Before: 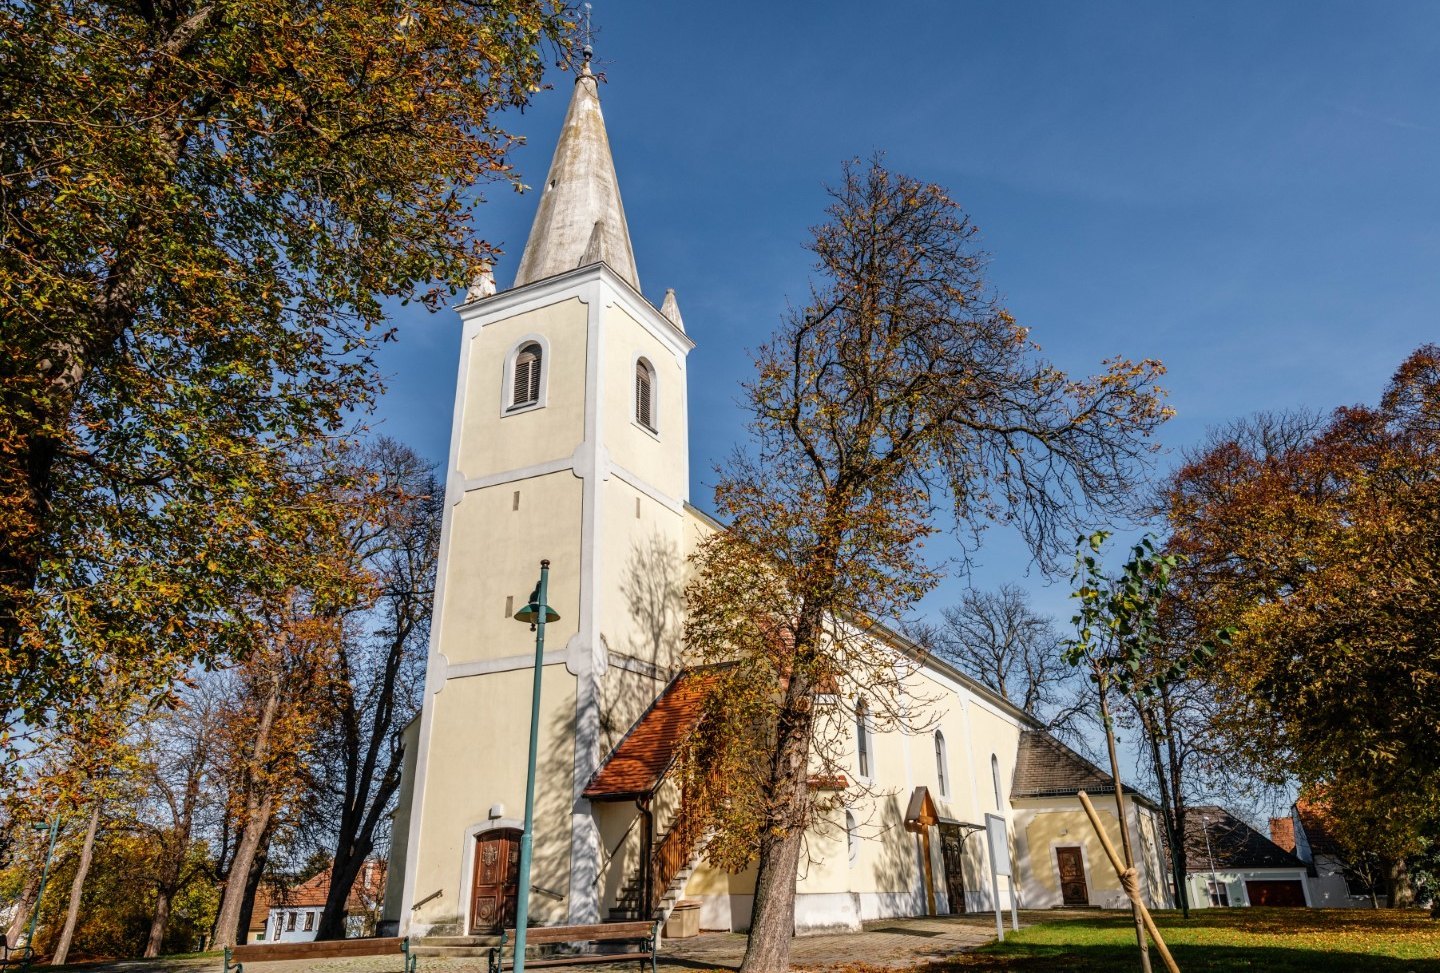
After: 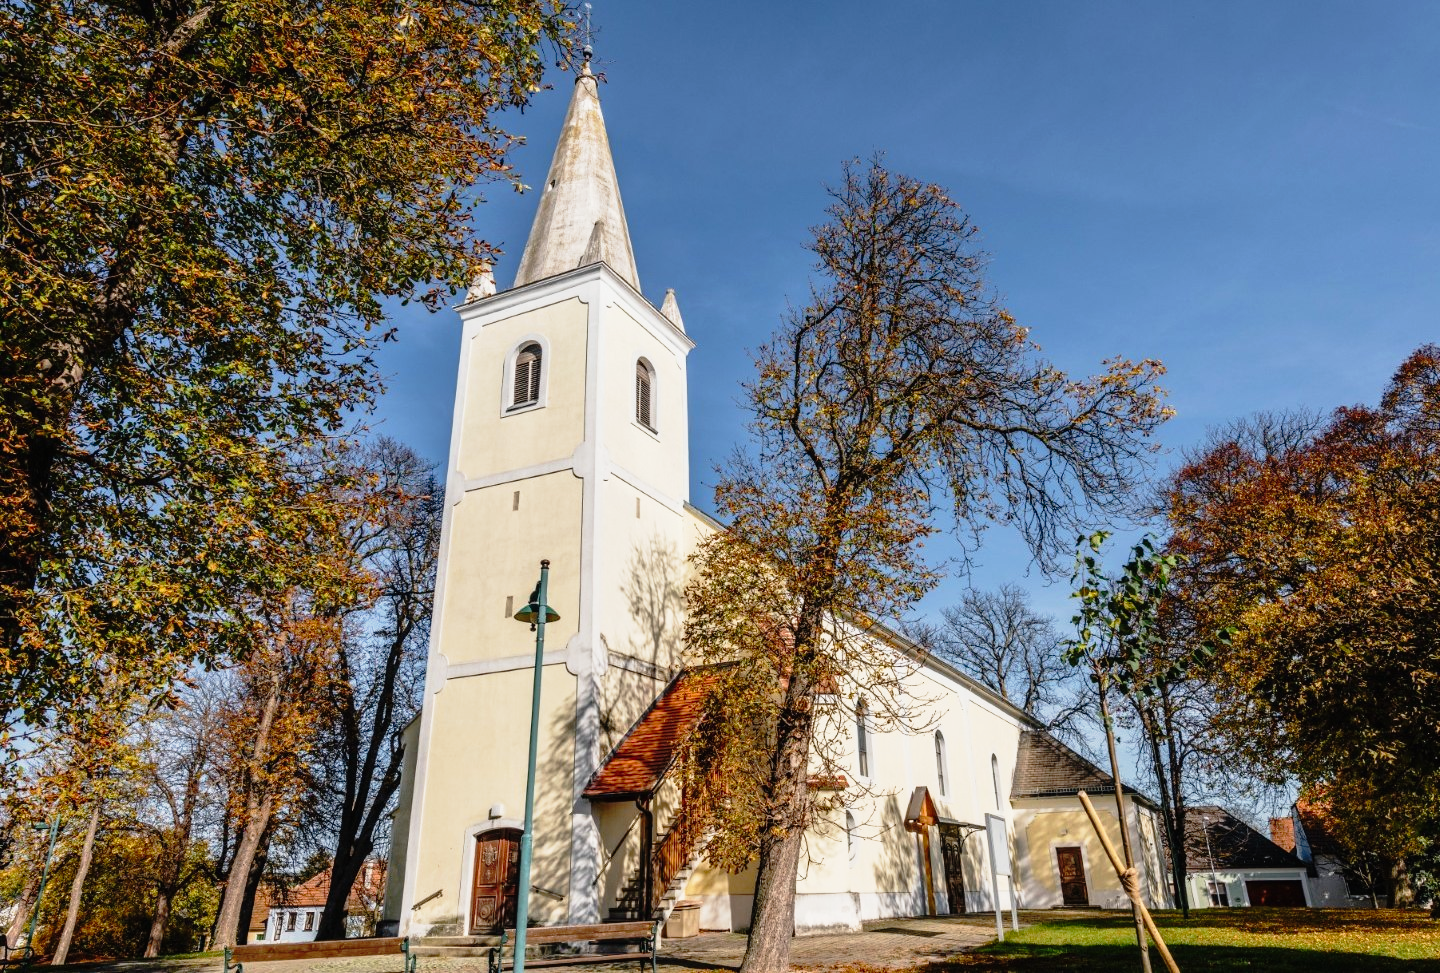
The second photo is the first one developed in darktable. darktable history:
tone curve: curves: ch0 [(0, 0.009) (0.105, 0.08) (0.195, 0.18) (0.283, 0.316) (0.384, 0.434) (0.485, 0.531) (0.638, 0.69) (0.81, 0.872) (1, 0.977)]; ch1 [(0, 0) (0.161, 0.092) (0.35, 0.33) (0.379, 0.401) (0.456, 0.469) (0.502, 0.5) (0.525, 0.514) (0.586, 0.604) (0.642, 0.645) (0.858, 0.817) (1, 0.942)]; ch2 [(0, 0) (0.371, 0.362) (0.437, 0.437) (0.48, 0.49) (0.53, 0.515) (0.56, 0.571) (0.622, 0.606) (0.881, 0.795) (1, 0.929)], preserve colors none
